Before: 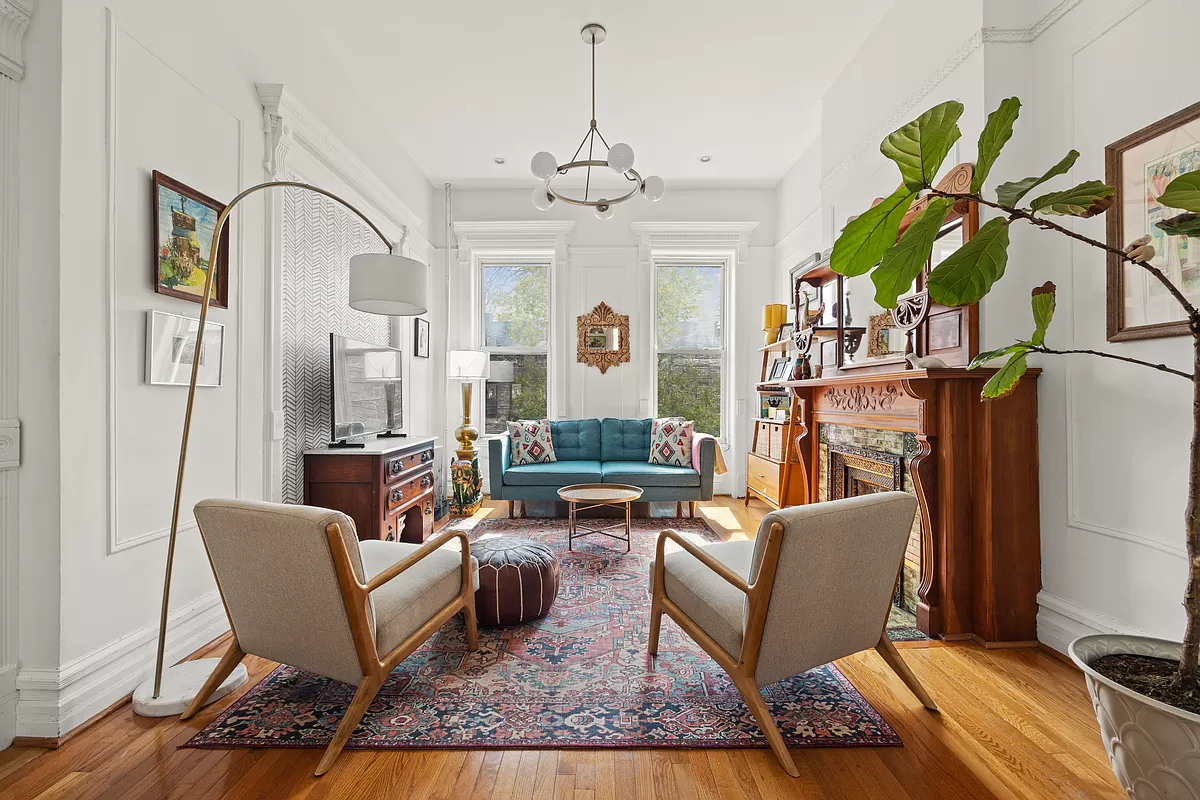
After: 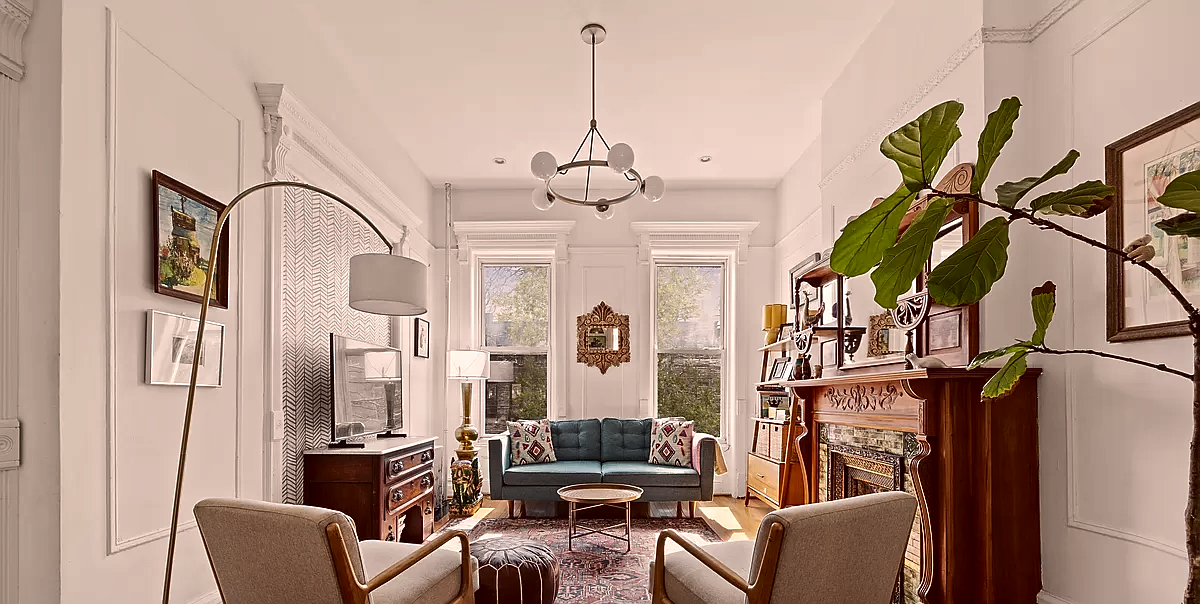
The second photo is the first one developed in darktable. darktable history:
crop: bottom 24.389%
local contrast: mode bilateral grid, contrast 20, coarseness 49, detail 119%, midtone range 0.2
sharpen: radius 1.447, amount 0.412, threshold 1.363
tone curve: curves: ch0 [(0, 0) (0.153, 0.06) (1, 1)], color space Lab, independent channels, preserve colors none
color correction: highlights a* 10.2, highlights b* 9.64, shadows a* 8.85, shadows b* 7.78, saturation 0.787
